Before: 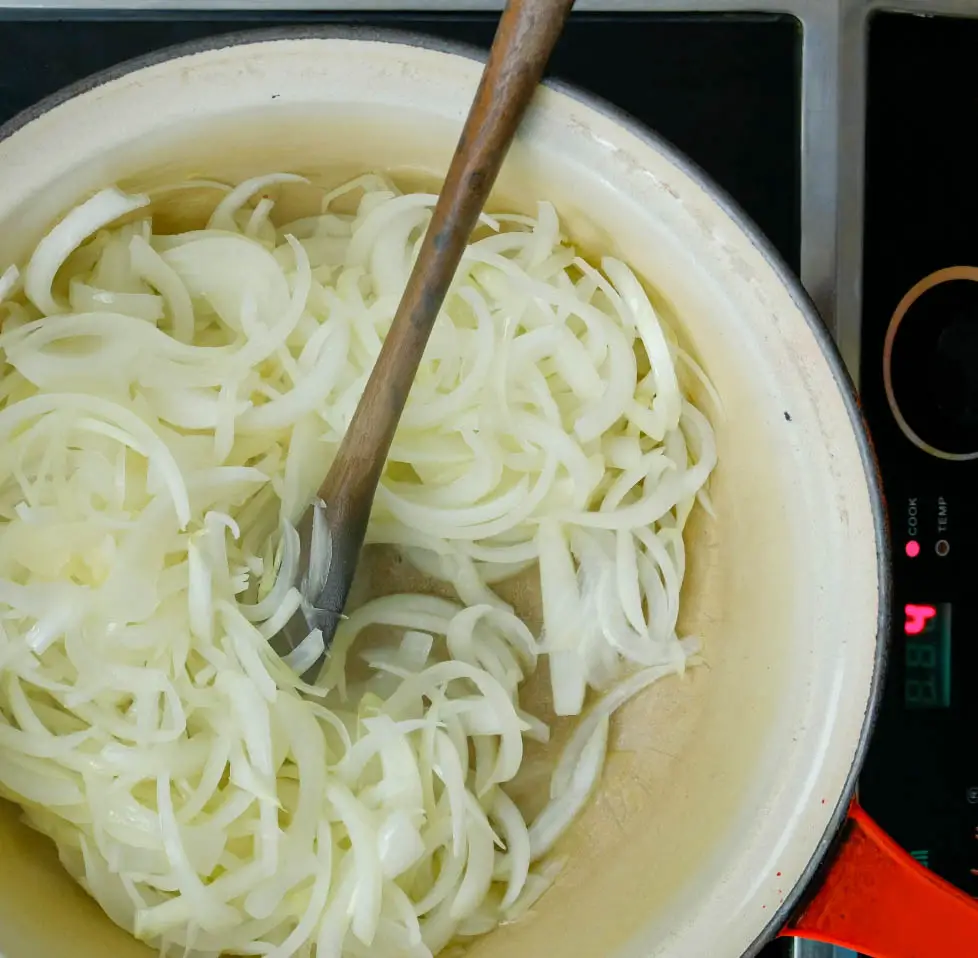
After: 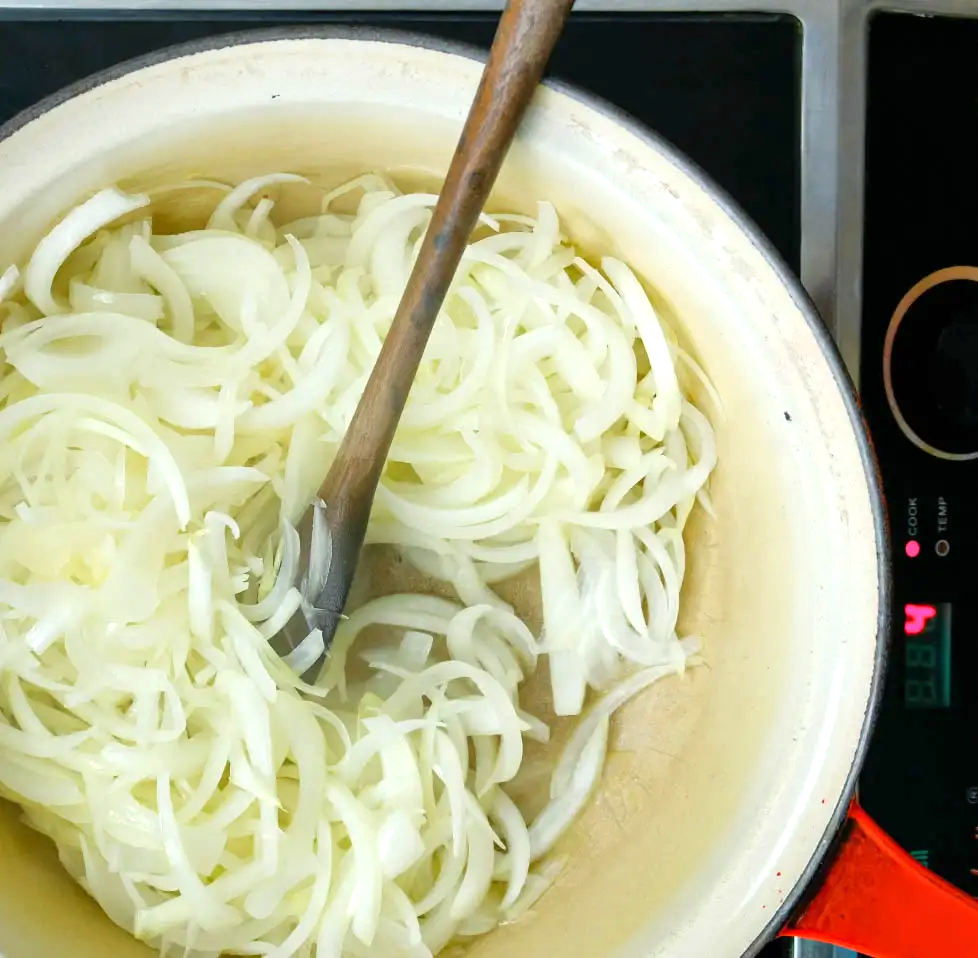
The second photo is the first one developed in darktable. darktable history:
exposure: exposure 0.562 EV, compensate exposure bias true, compensate highlight preservation false
